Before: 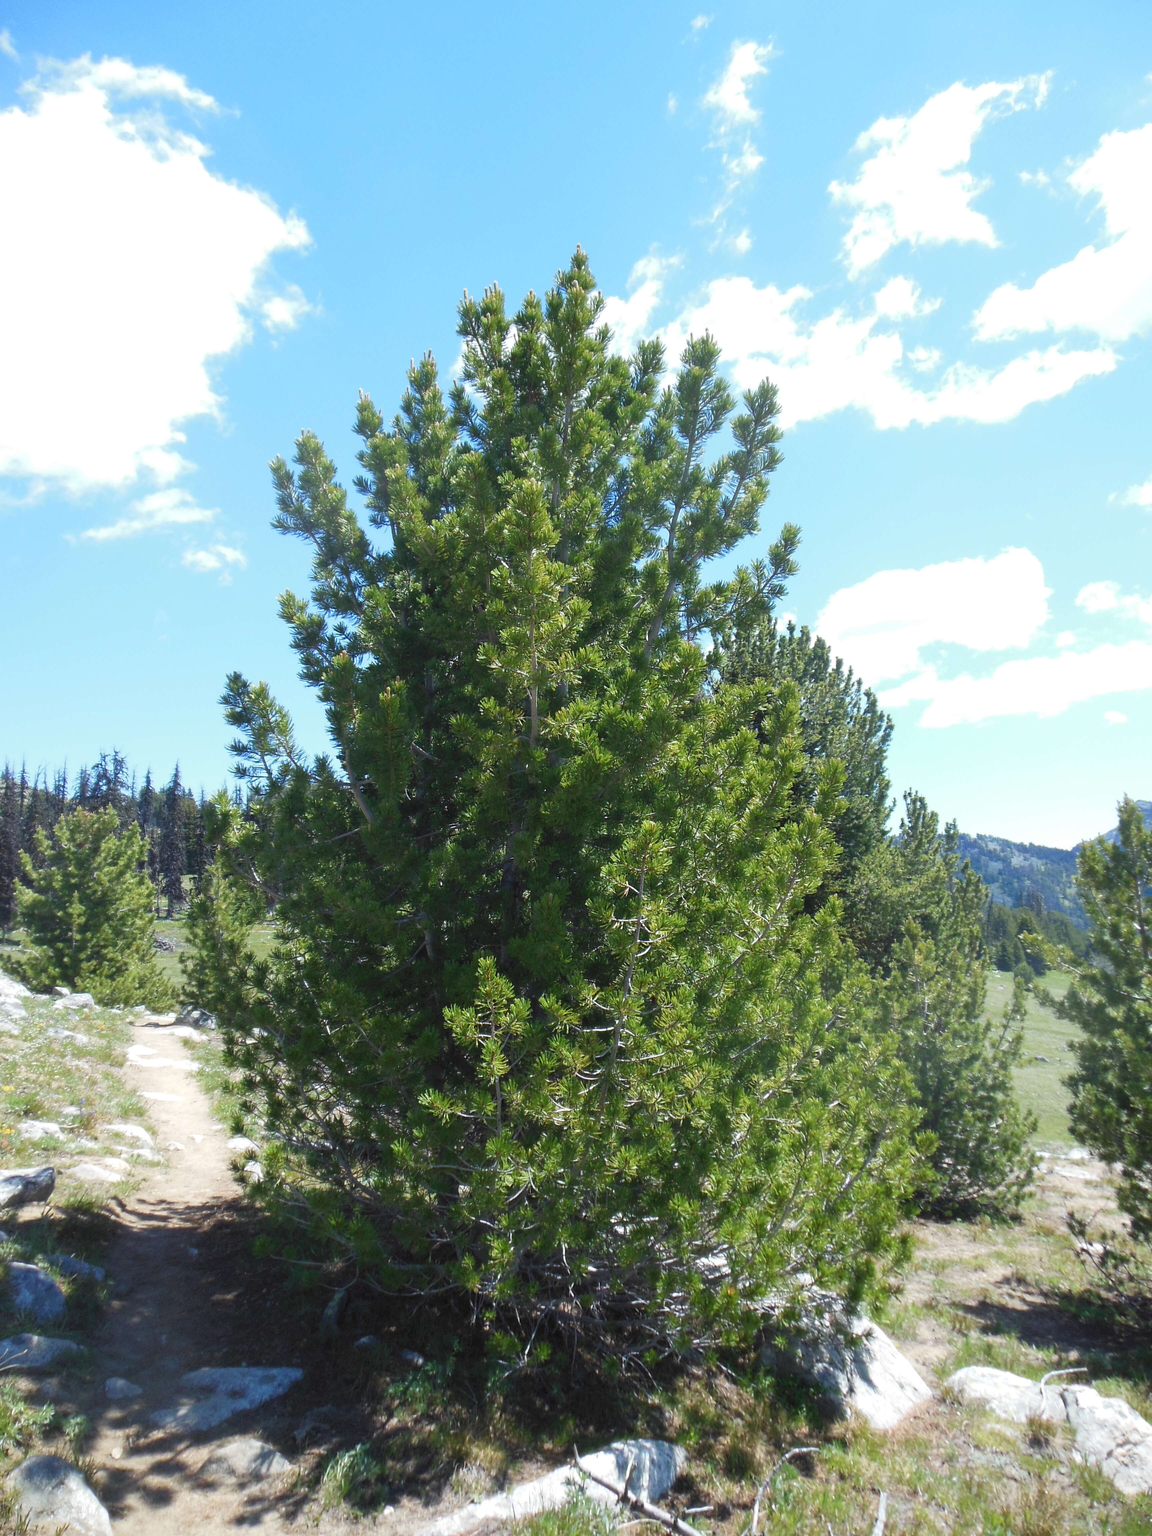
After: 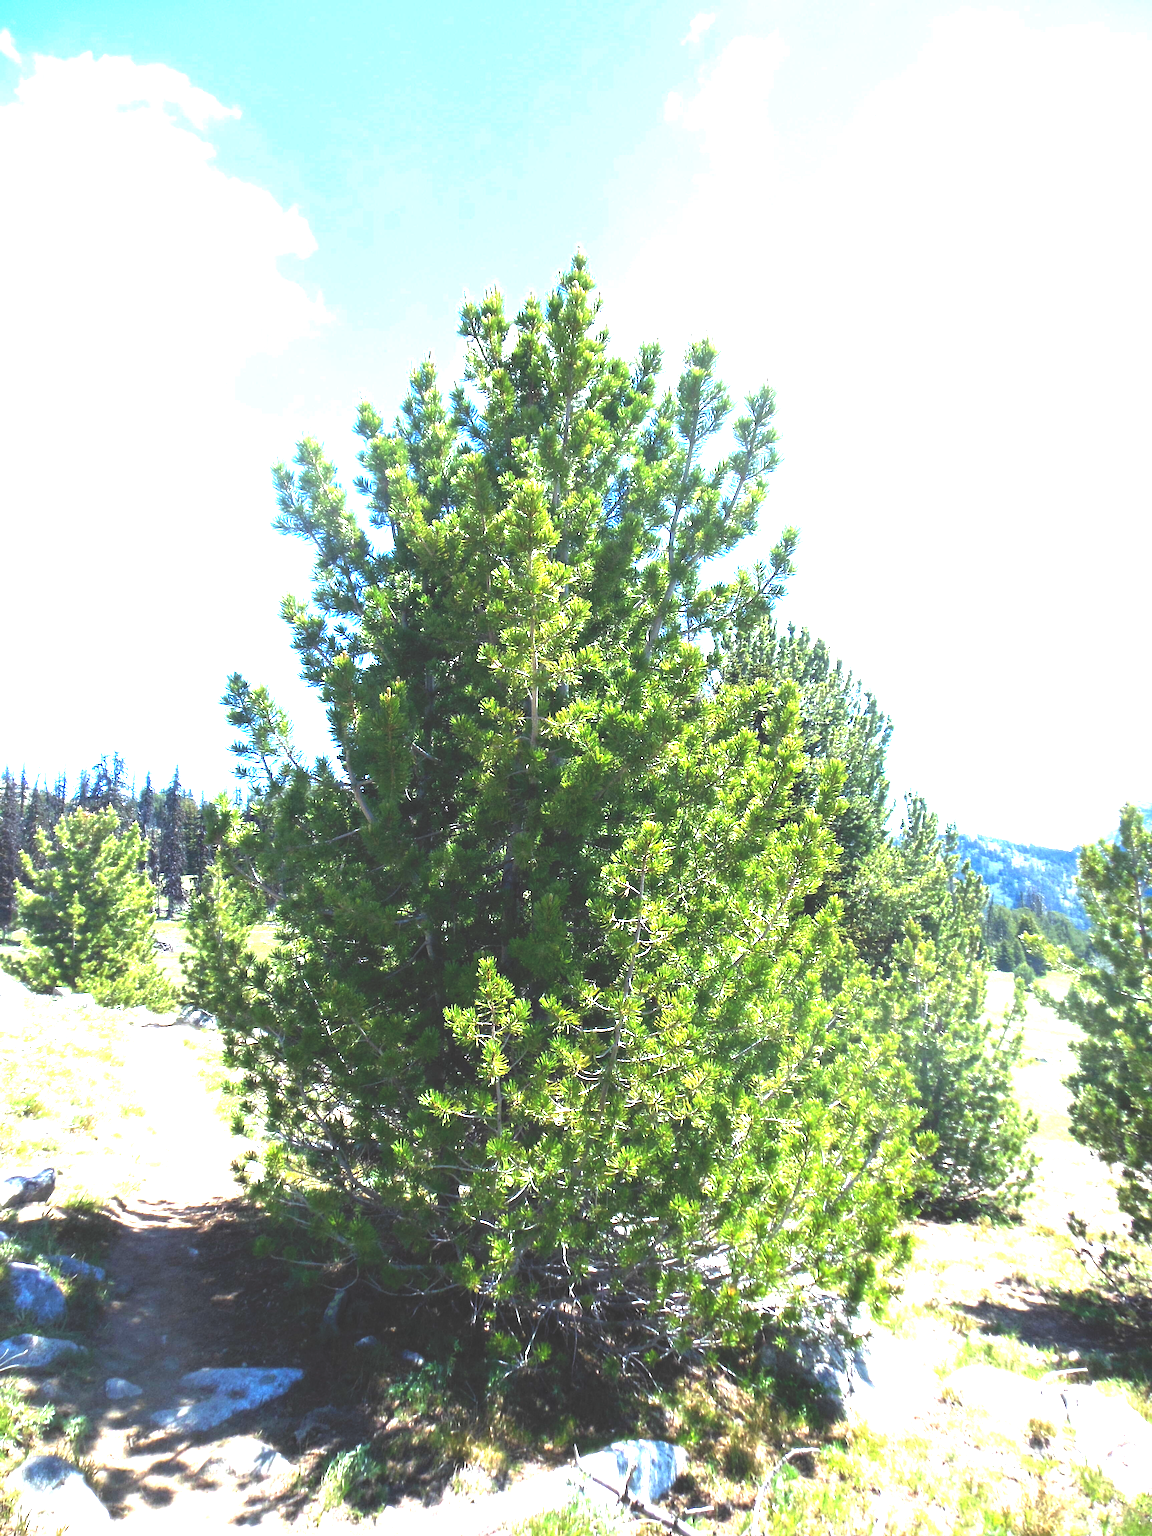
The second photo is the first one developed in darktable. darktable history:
exposure: black level correction 0.001, exposure 1.719 EV, compensate exposure bias true, compensate highlight preservation false
rgb curve: curves: ch0 [(0, 0.186) (0.314, 0.284) (0.775, 0.708) (1, 1)], compensate middle gray true, preserve colors none
